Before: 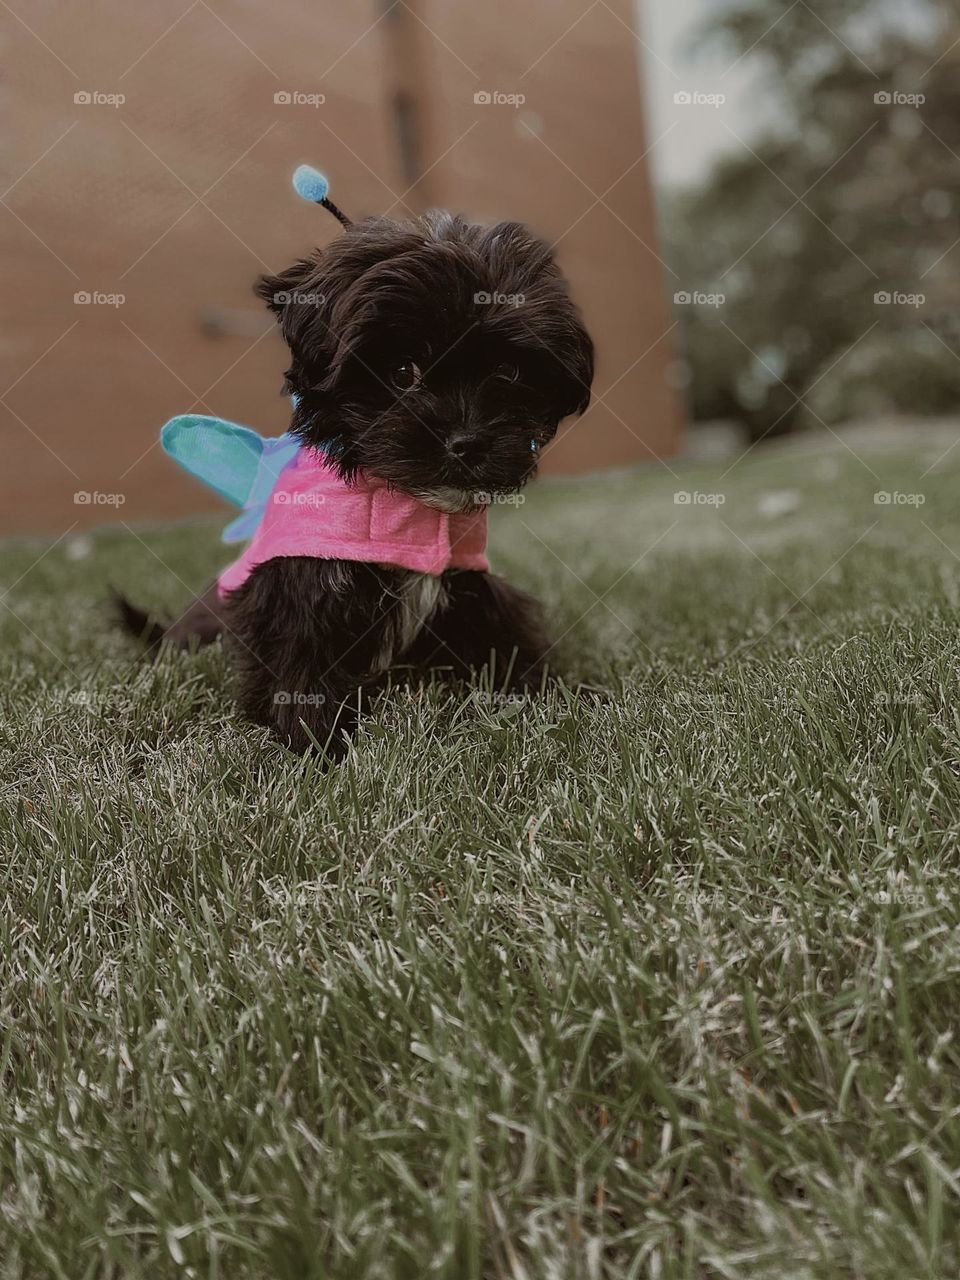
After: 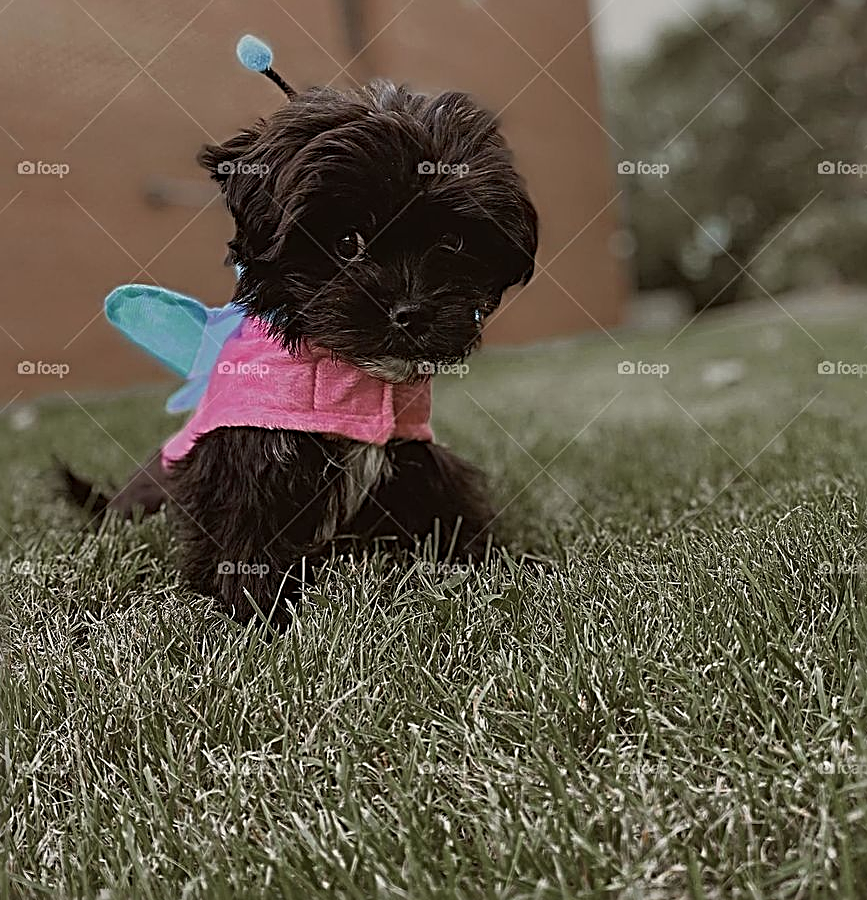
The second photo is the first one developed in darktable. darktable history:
crop: left 5.932%, top 10.199%, right 3.663%, bottom 19.412%
sharpen: radius 3.667, amount 0.93
